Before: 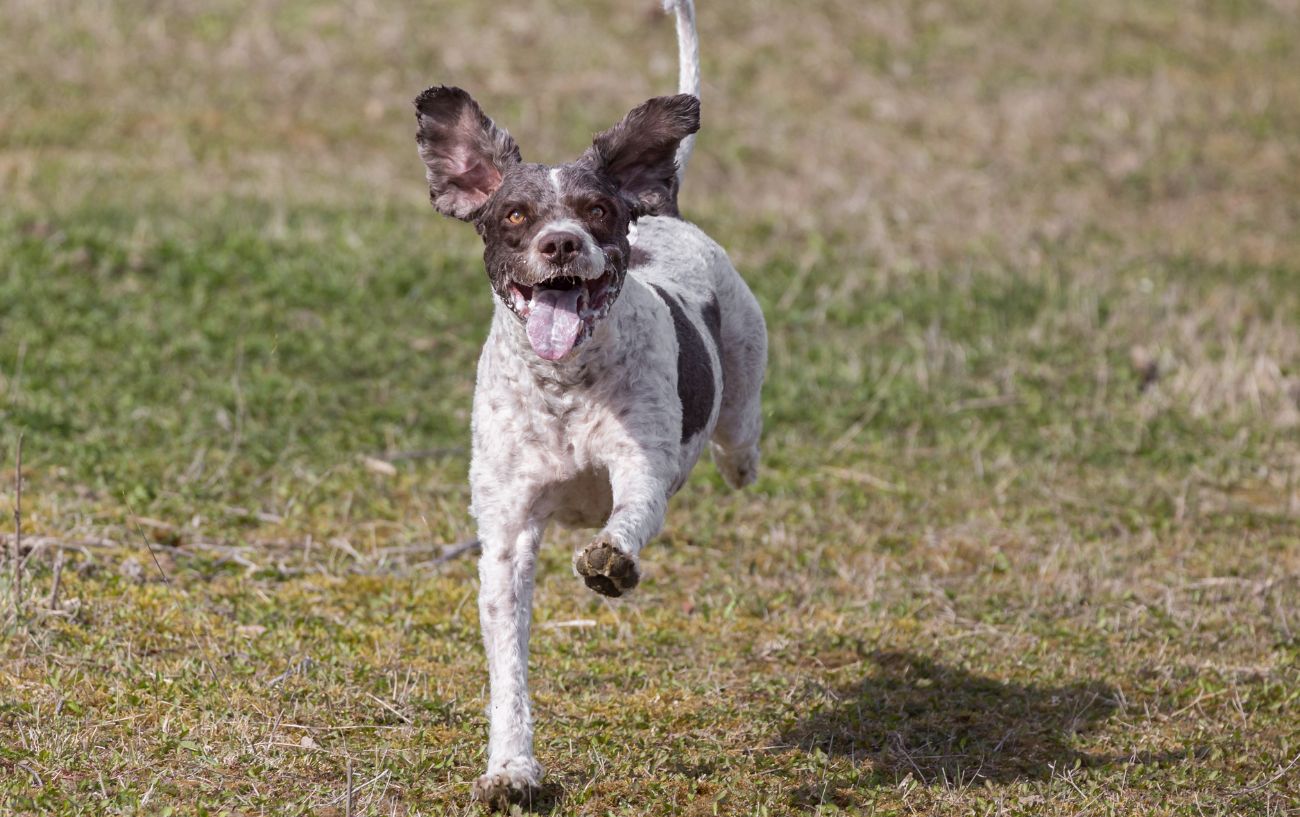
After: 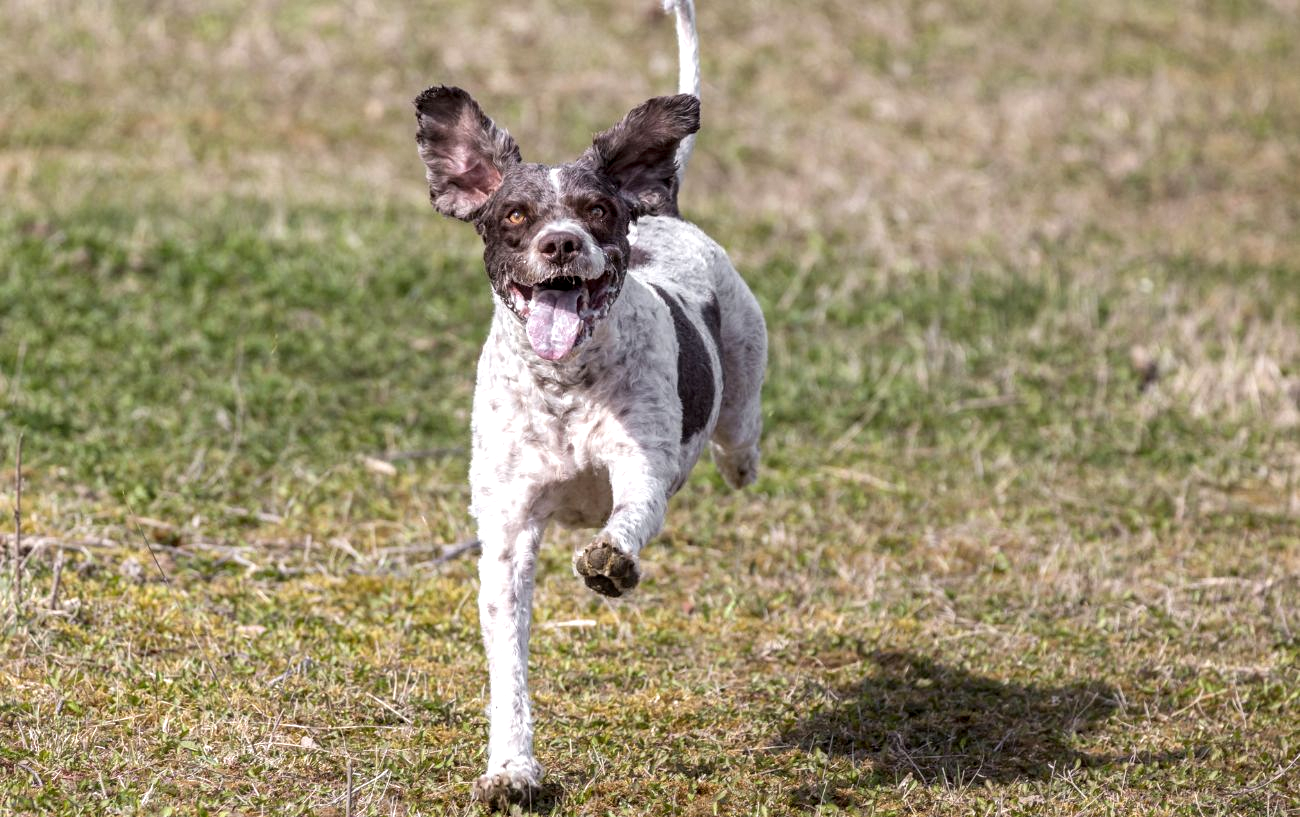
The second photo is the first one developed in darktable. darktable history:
local contrast: detail 130%
tone equalizer: -8 EV -0.436 EV, -7 EV -0.392 EV, -6 EV -0.299 EV, -5 EV -0.191 EV, -3 EV 0.229 EV, -2 EV 0.334 EV, -1 EV 0.383 EV, +0 EV 0.396 EV
